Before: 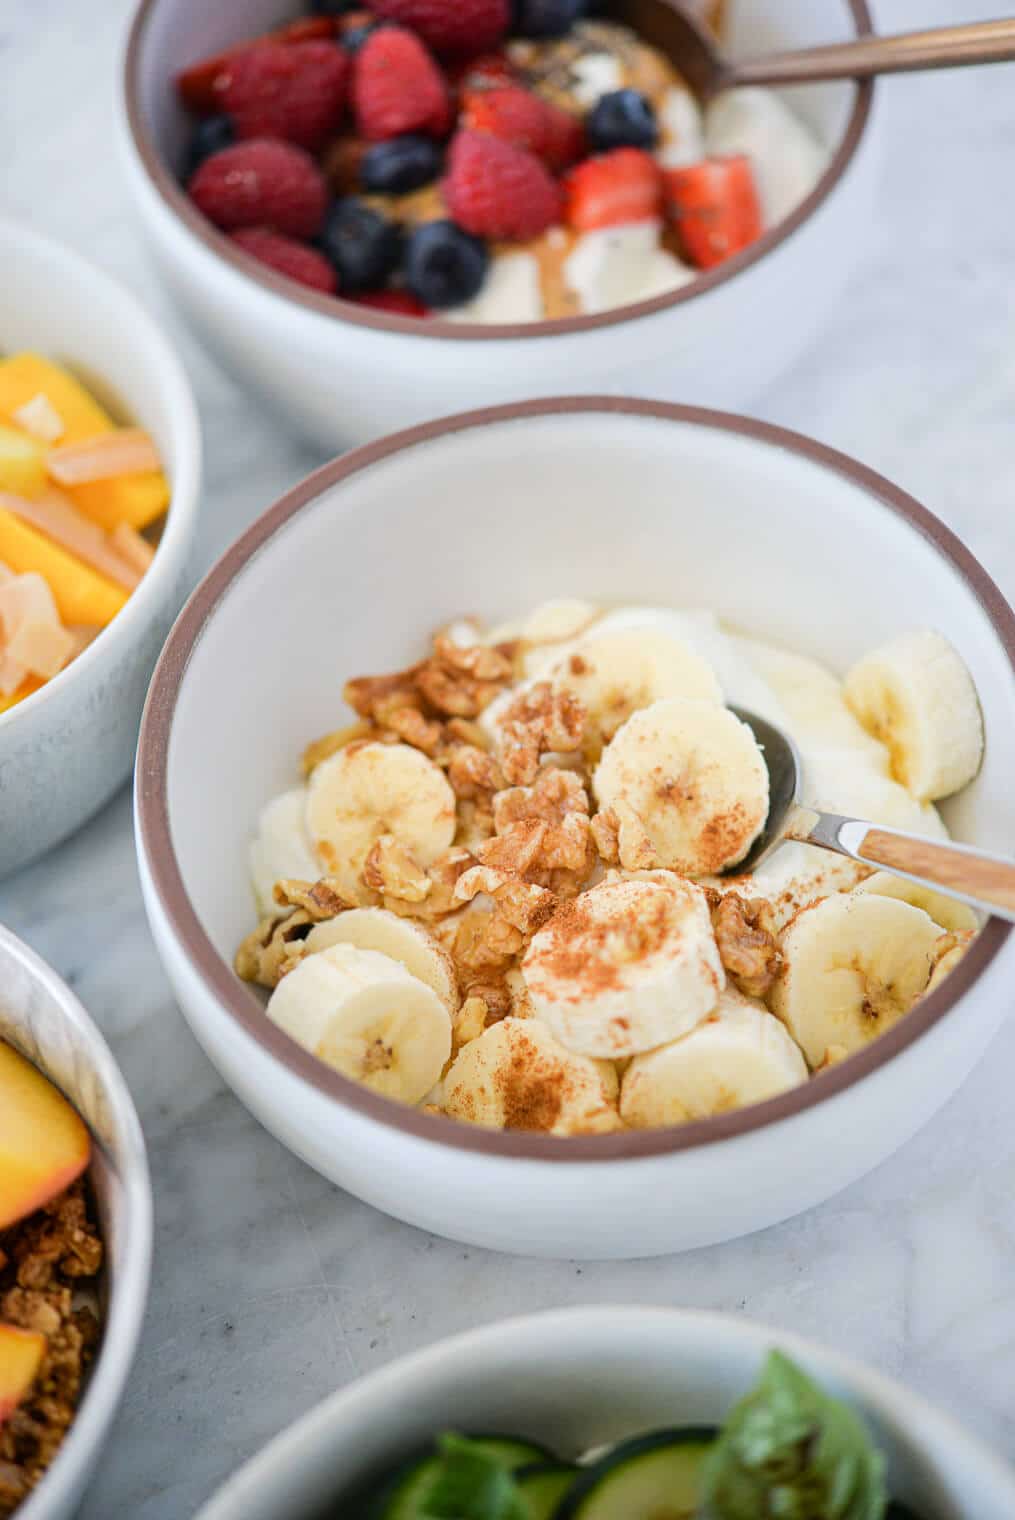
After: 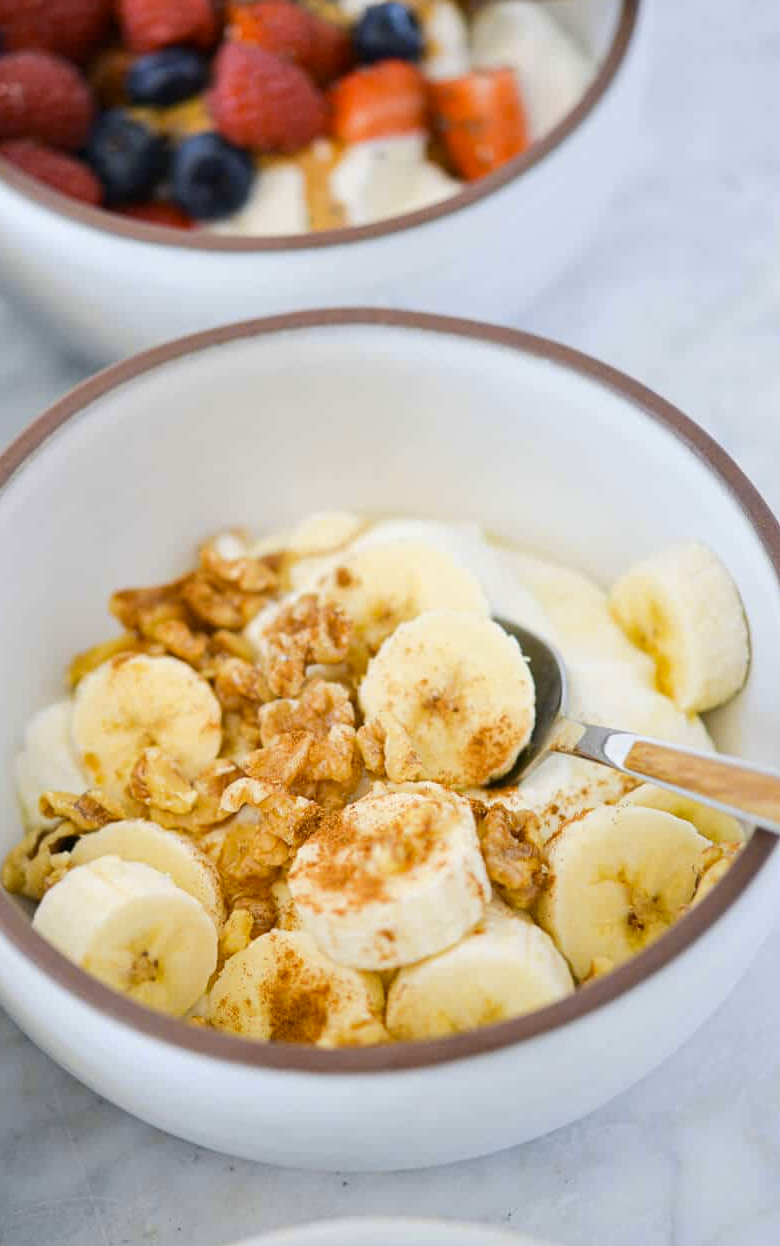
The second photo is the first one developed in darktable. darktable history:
crop: left 23.095%, top 5.827%, bottom 11.854%
color contrast: green-magenta contrast 0.85, blue-yellow contrast 1.25, unbound 0
